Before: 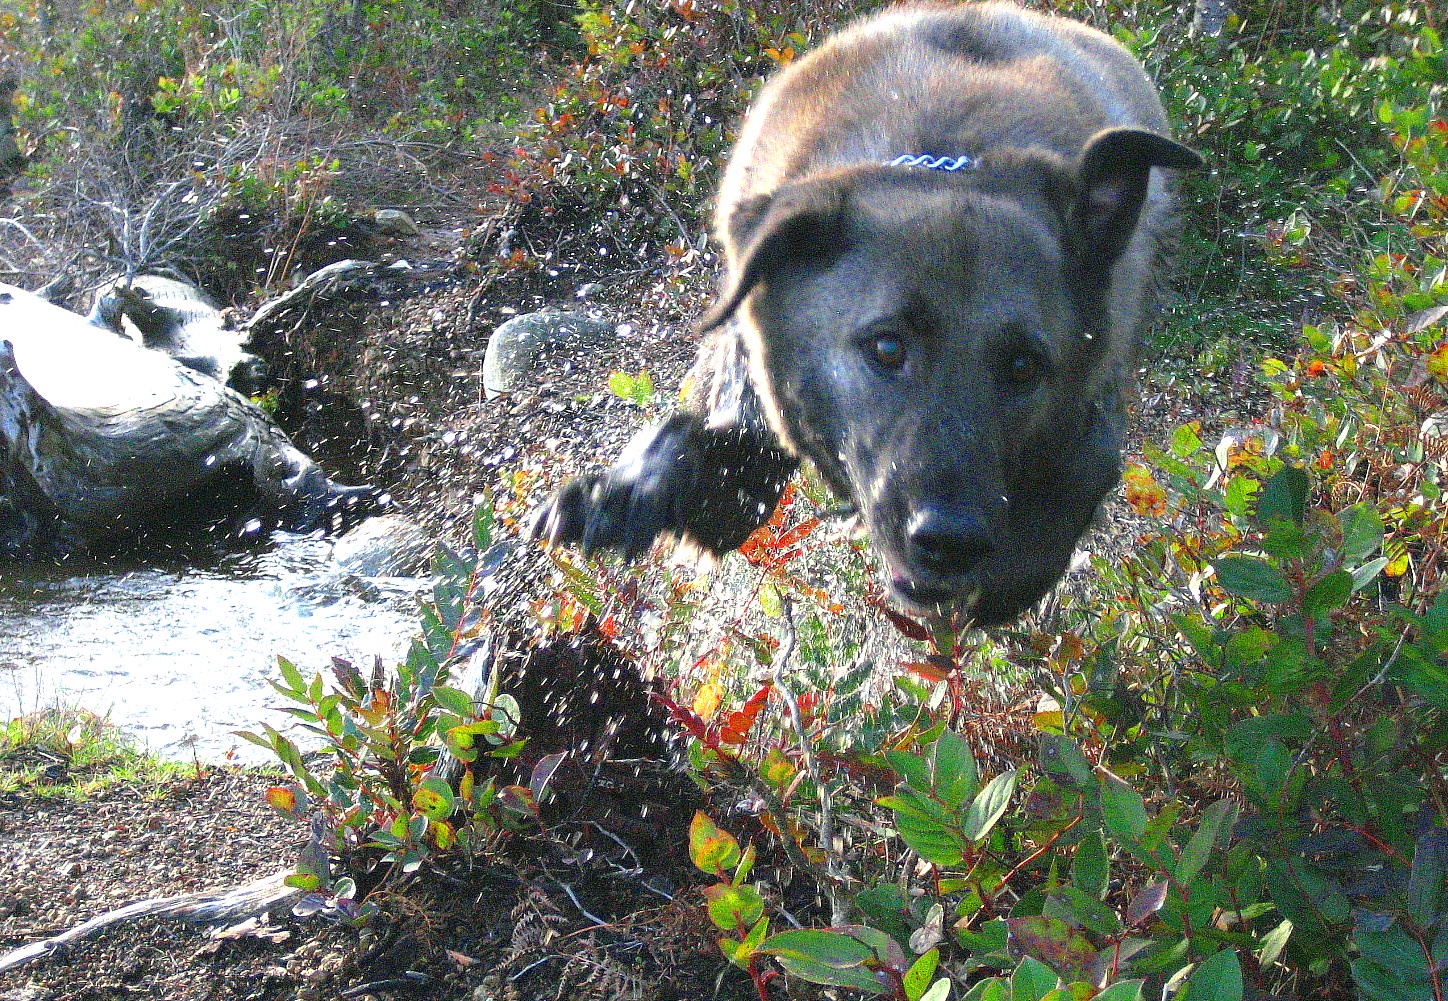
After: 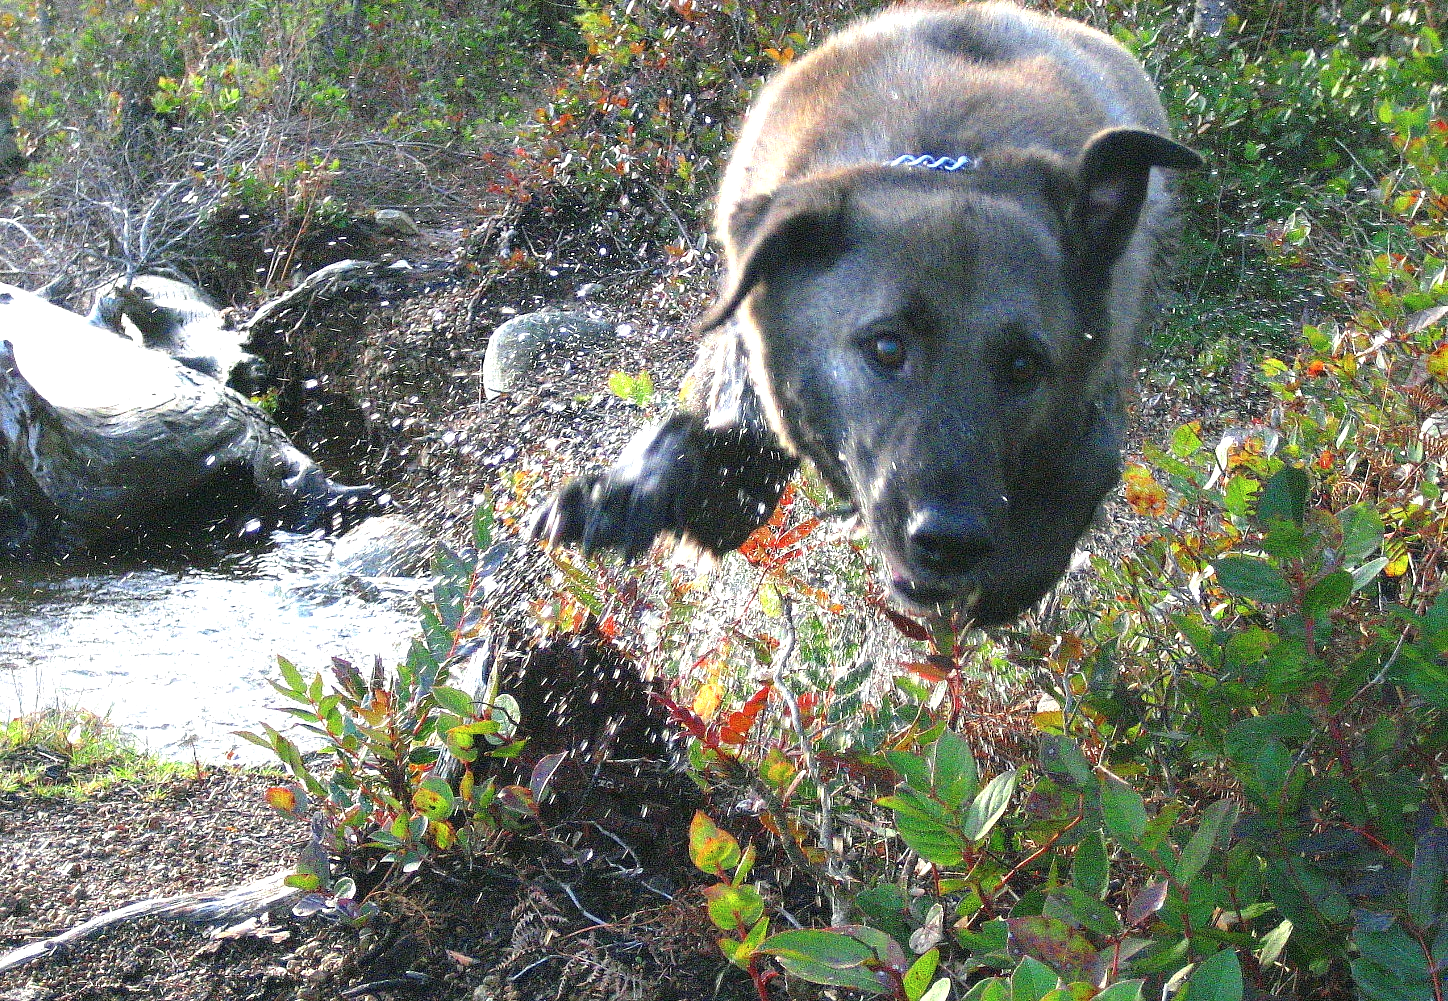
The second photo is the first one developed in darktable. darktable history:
exposure: exposure 0.187 EV, compensate highlight preservation false
contrast brightness saturation: saturation -0.057
